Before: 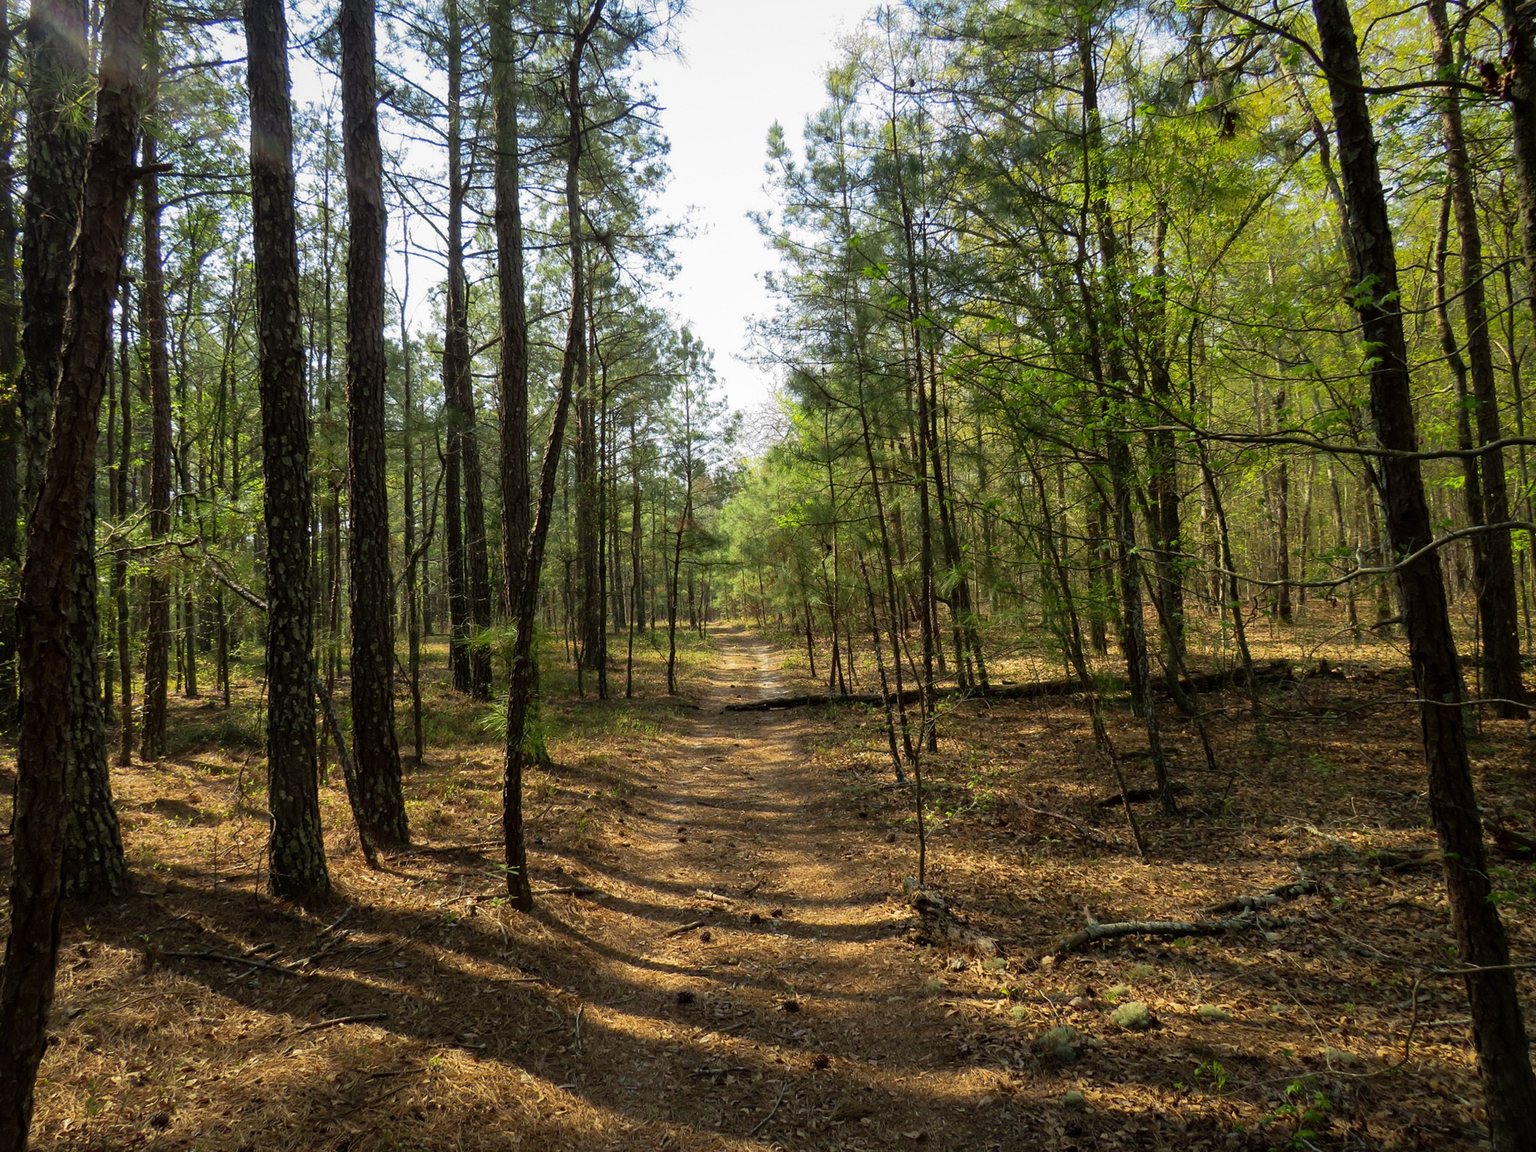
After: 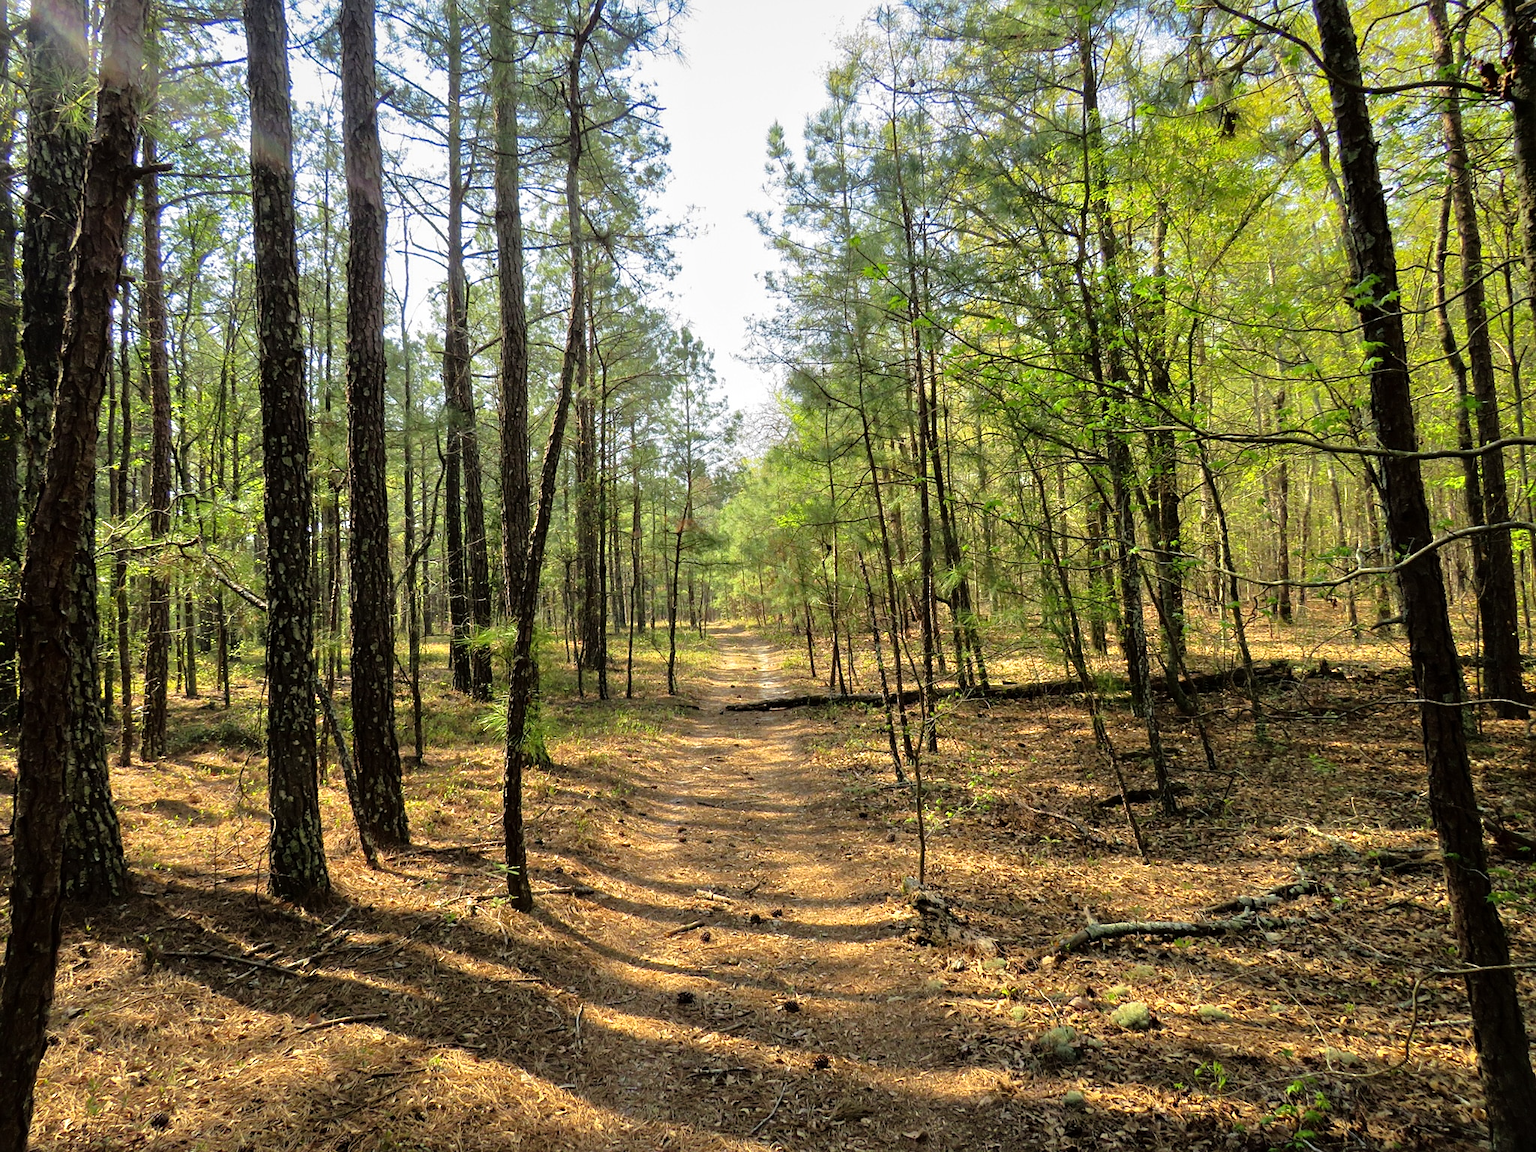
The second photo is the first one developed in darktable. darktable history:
tone equalizer: -7 EV 0.15 EV, -6 EV 0.6 EV, -5 EV 1.15 EV, -4 EV 1.33 EV, -3 EV 1.15 EV, -2 EV 0.6 EV, -1 EV 0.15 EV, mask exposure compensation -0.5 EV
sharpen: amount 0.2
